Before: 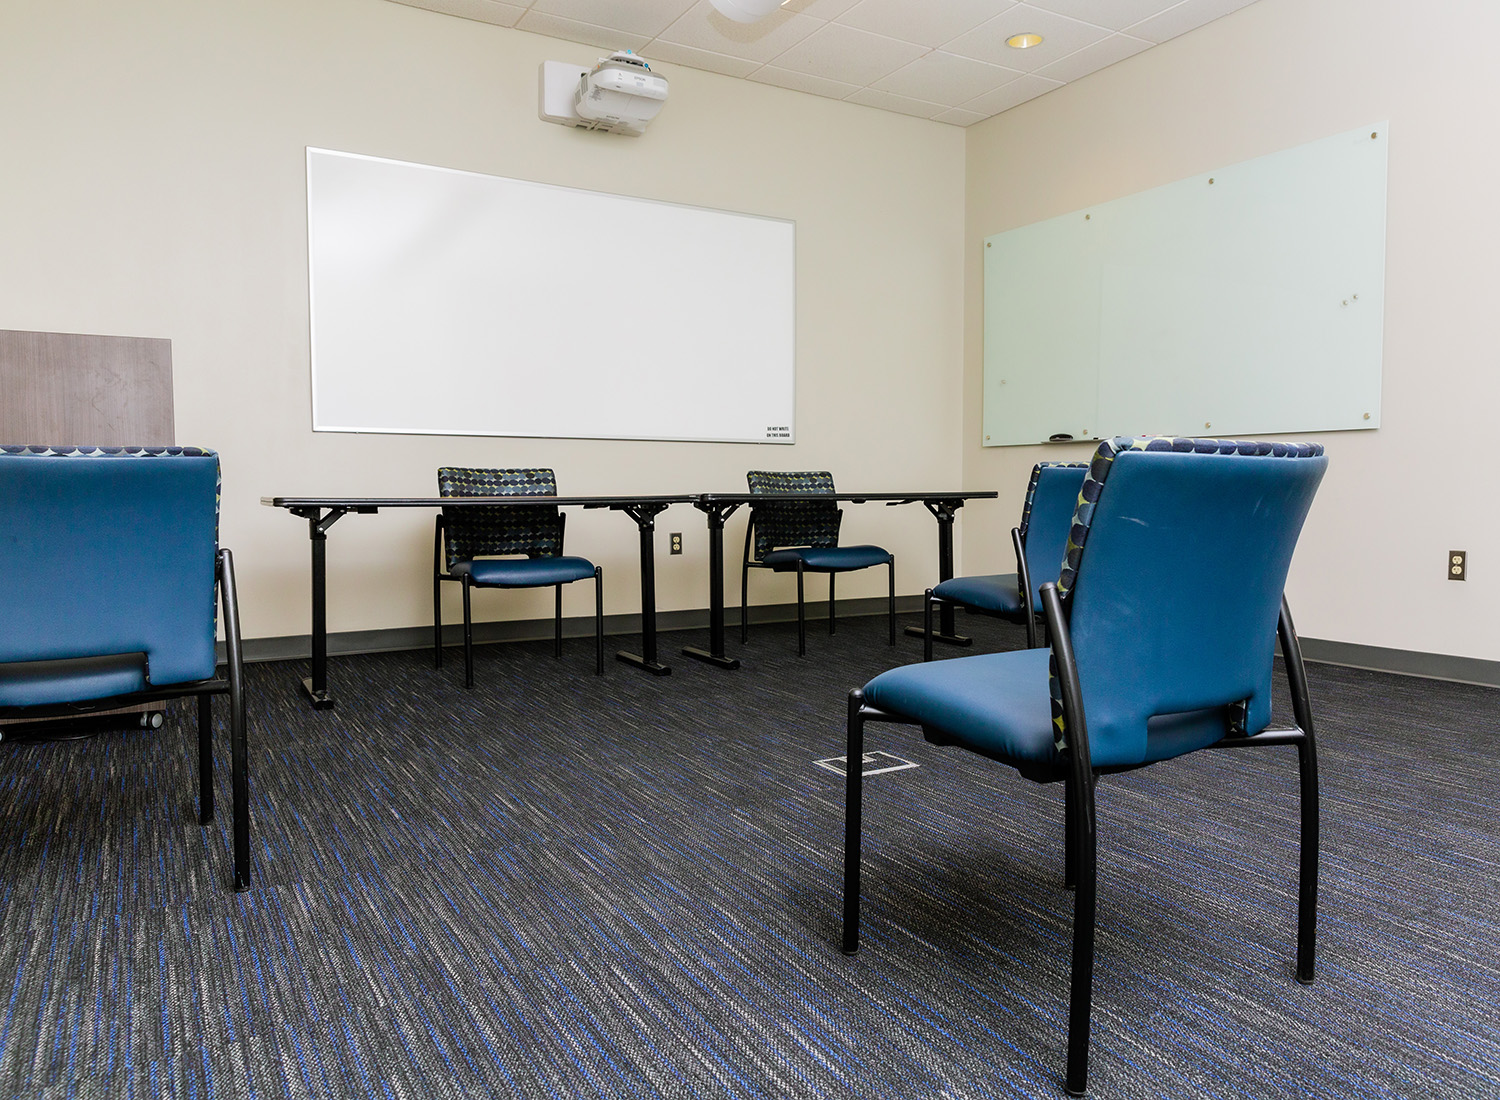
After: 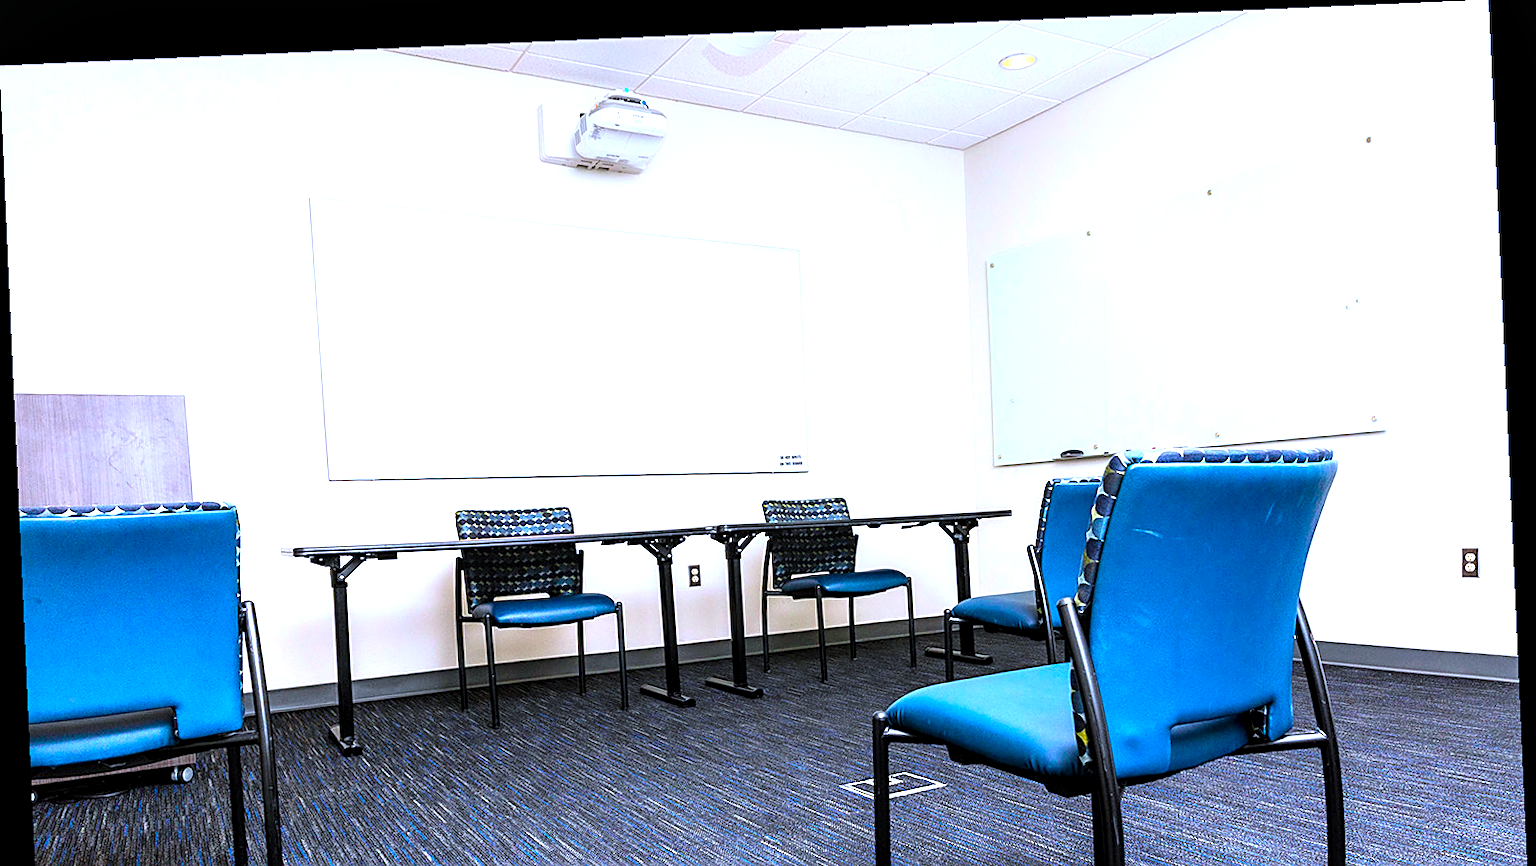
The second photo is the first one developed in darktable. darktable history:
exposure: black level correction 0, exposure 1.2 EV, compensate exposure bias true, compensate highlight preservation false
crop: bottom 24.988%
color balance: output saturation 120%
local contrast: shadows 94%
color correction: highlights a* -9.35, highlights b* -23.15
sharpen: on, module defaults
white balance: red 1.066, blue 1.119
rotate and perspective: rotation -2.56°, automatic cropping off
